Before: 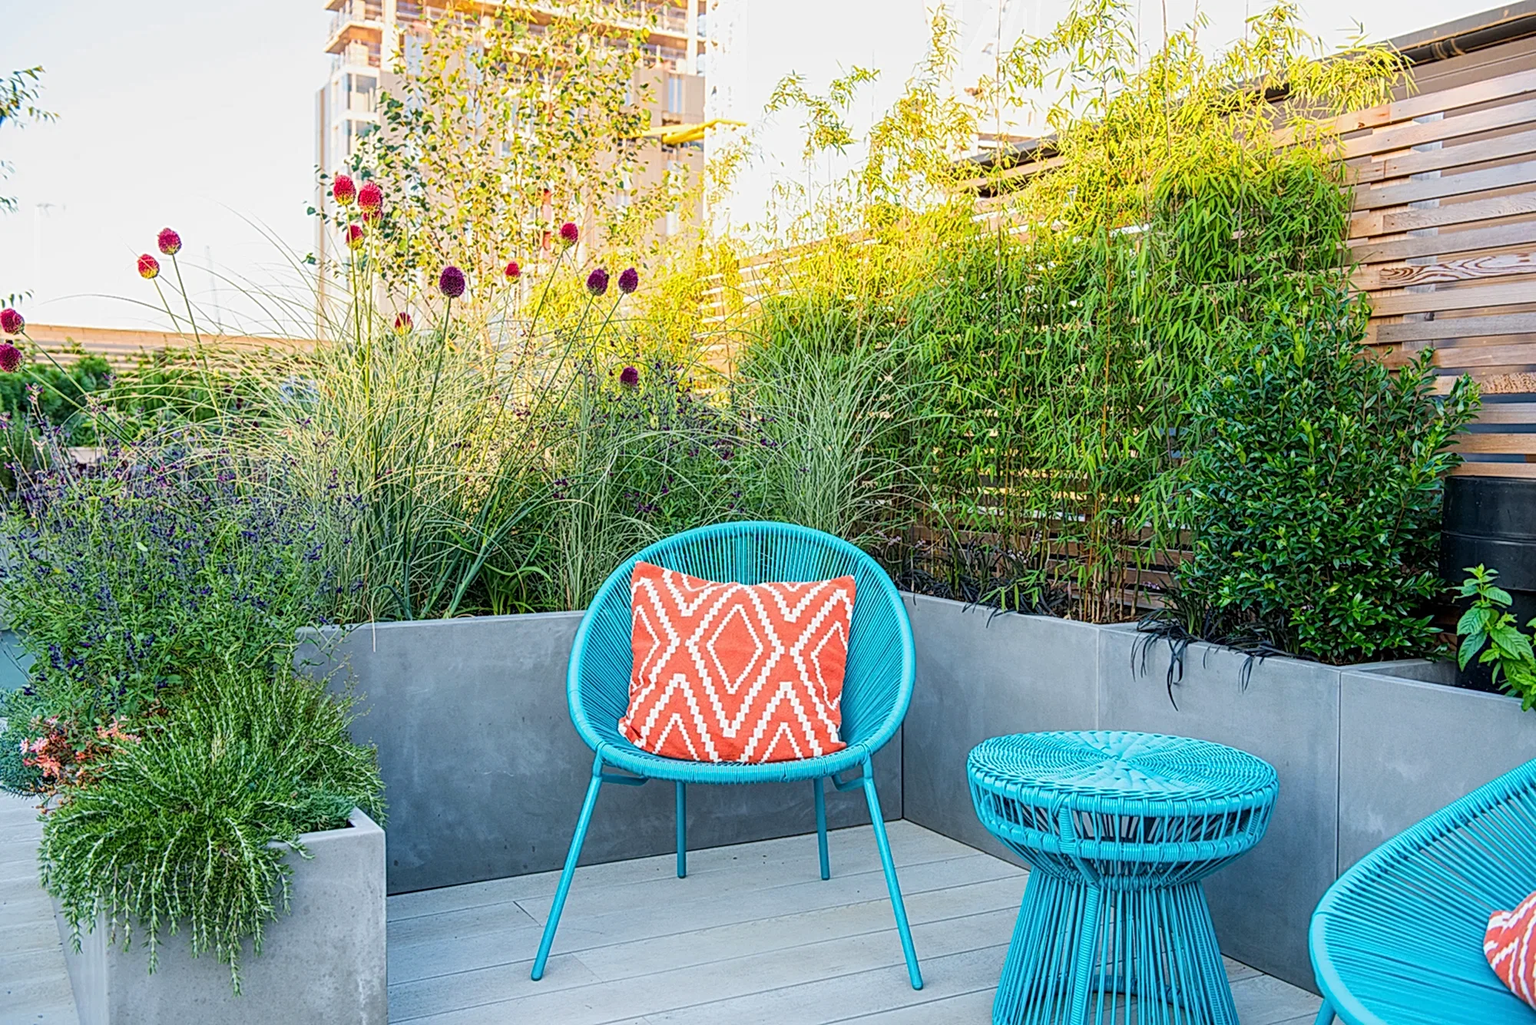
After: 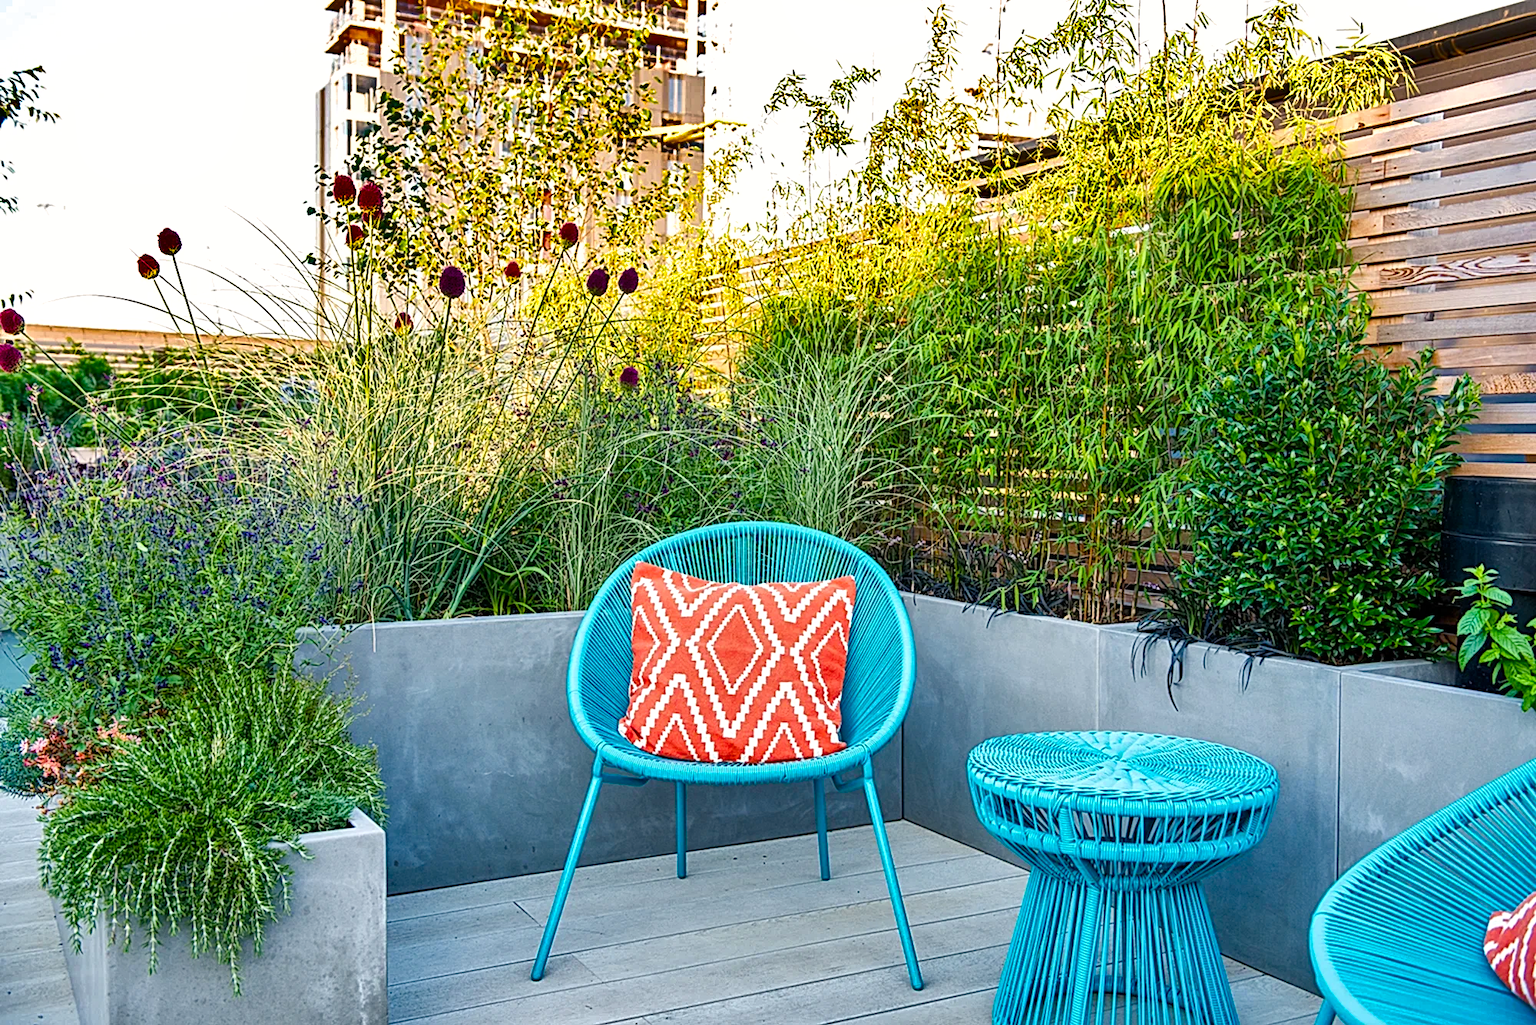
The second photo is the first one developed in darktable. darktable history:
color balance rgb: highlights gain › chroma 1.118%, highlights gain › hue 68.82°, perceptual saturation grading › global saturation 20%, perceptual saturation grading › highlights -25.878%, perceptual saturation grading › shadows 25.578%, perceptual brilliance grading › highlights 8.3%, perceptual brilliance grading › mid-tones 3.687%, perceptual brilliance grading › shadows 1.807%, global vibrance 9.887%
shadows and highlights: radius 109.08, shadows 41.06, highlights -72.91, low approximation 0.01, soften with gaussian
